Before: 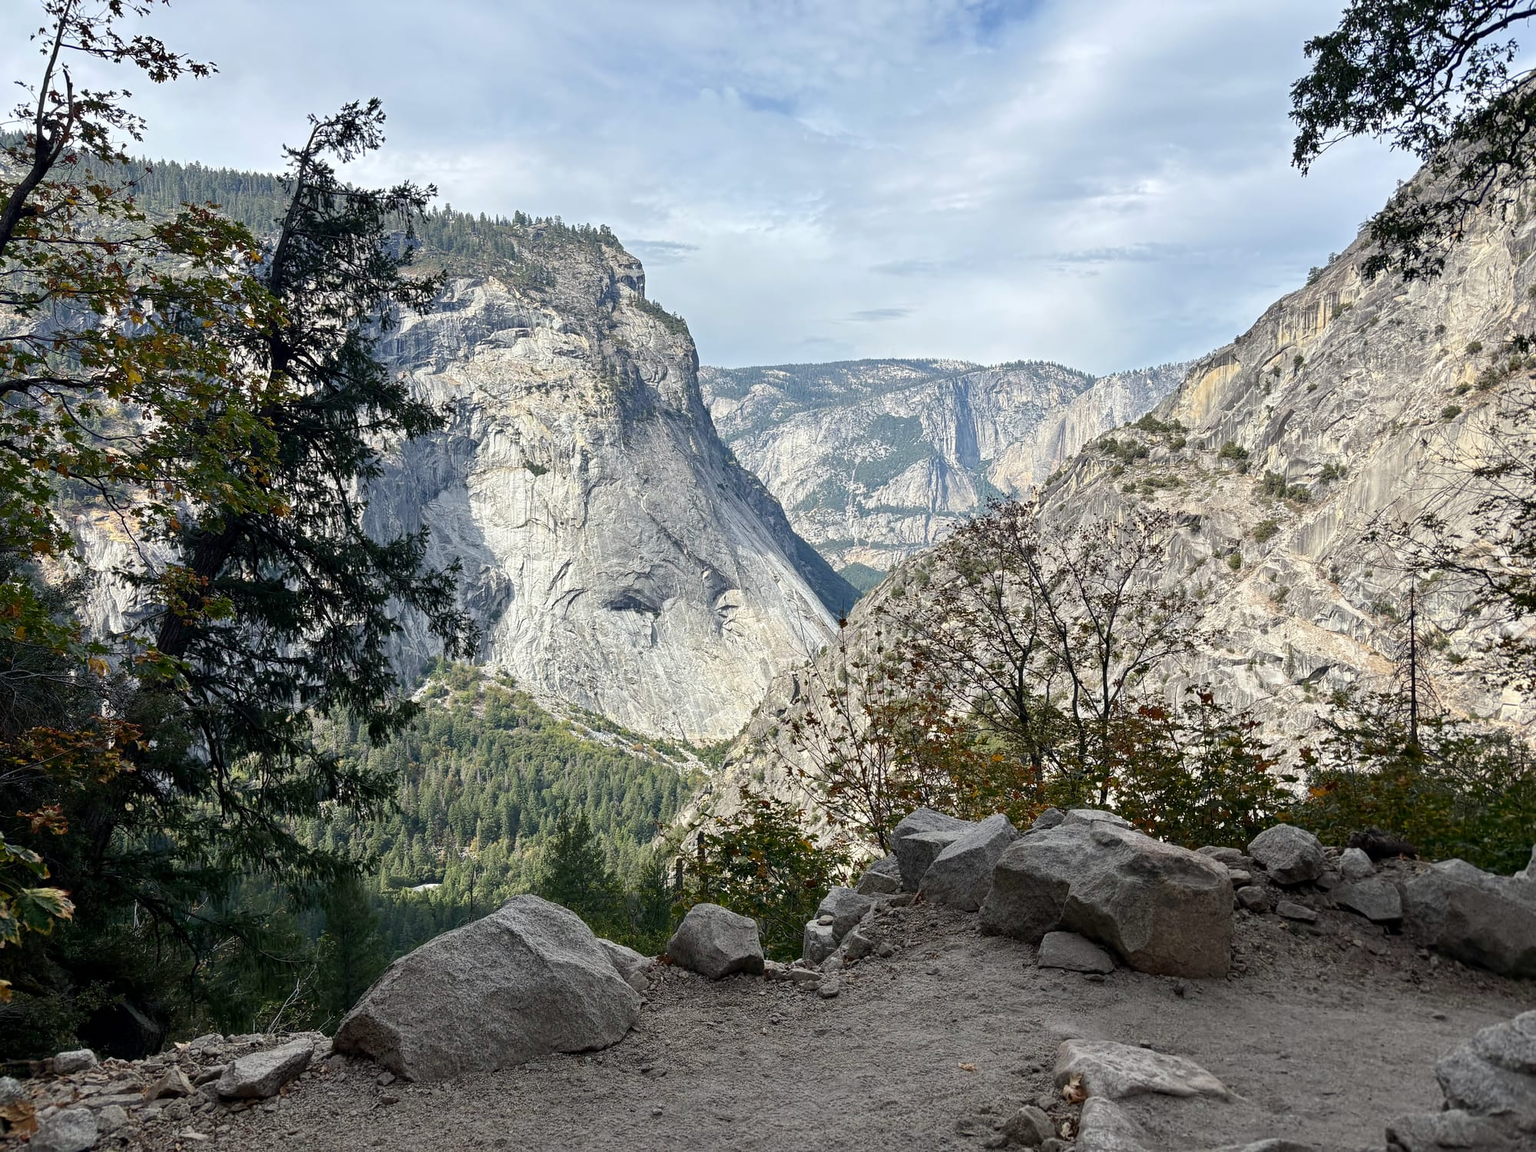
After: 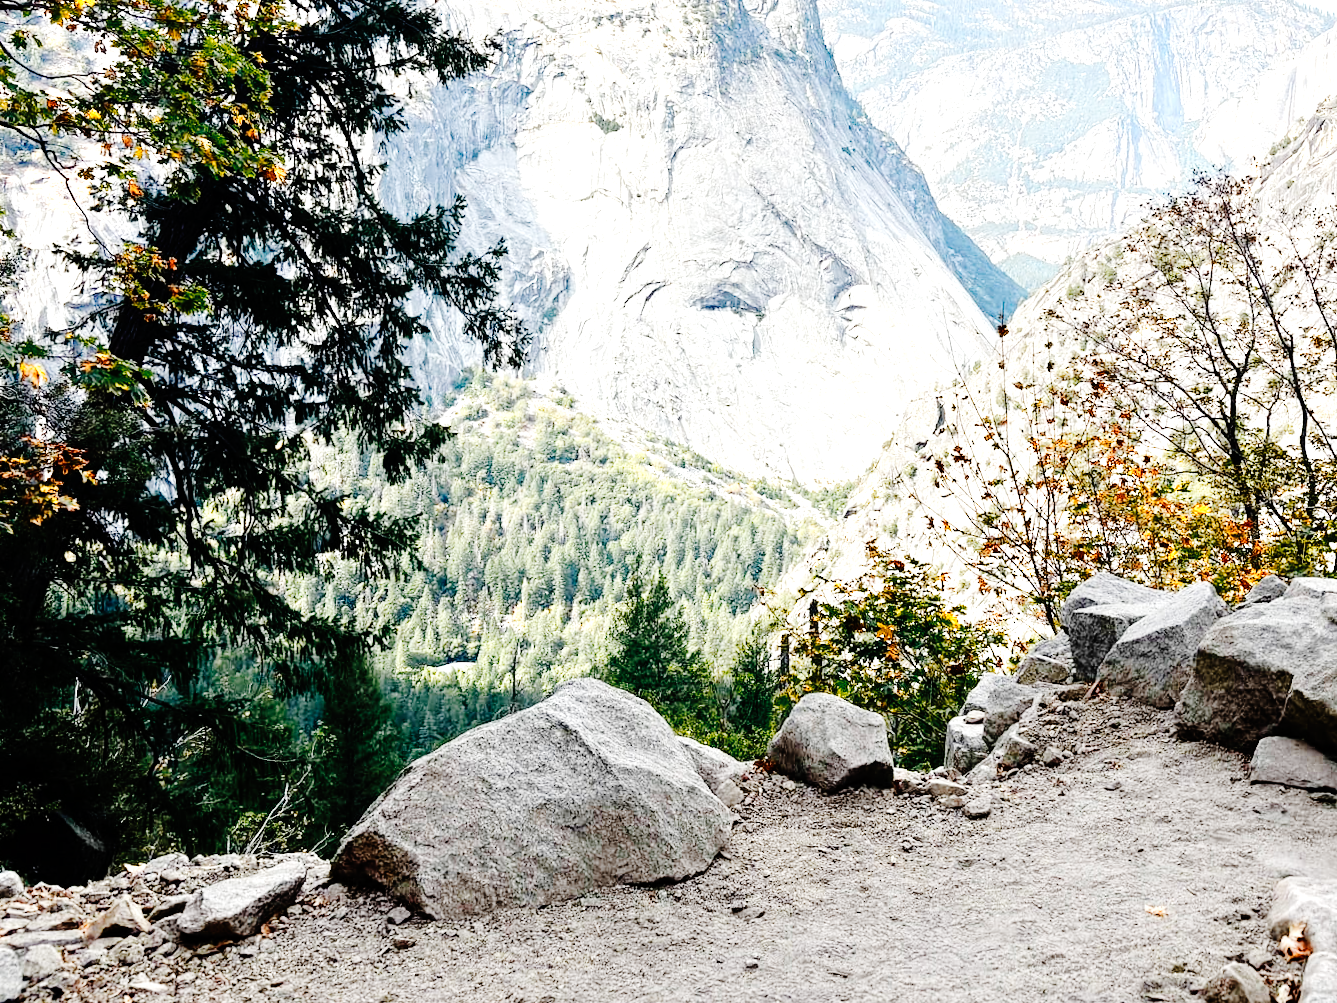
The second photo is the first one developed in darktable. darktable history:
base curve: curves: ch0 [(0, 0) (0.036, 0.01) (0.123, 0.254) (0.258, 0.504) (0.507, 0.748) (1, 1)], preserve colors none
exposure: black level correction 0, exposure 1.1 EV, compensate exposure bias true, compensate highlight preservation false
crop and rotate: angle -0.82°, left 3.85%, top 31.828%, right 27.992%
color zones: curves: ch0 [(0.018, 0.548) (0.197, 0.654) (0.425, 0.447) (0.605, 0.658) (0.732, 0.579)]; ch1 [(0.105, 0.531) (0.224, 0.531) (0.386, 0.39) (0.618, 0.456) (0.732, 0.456) (0.956, 0.421)]; ch2 [(0.039, 0.583) (0.215, 0.465) (0.399, 0.544) (0.465, 0.548) (0.614, 0.447) (0.724, 0.43) (0.882, 0.623) (0.956, 0.632)]
